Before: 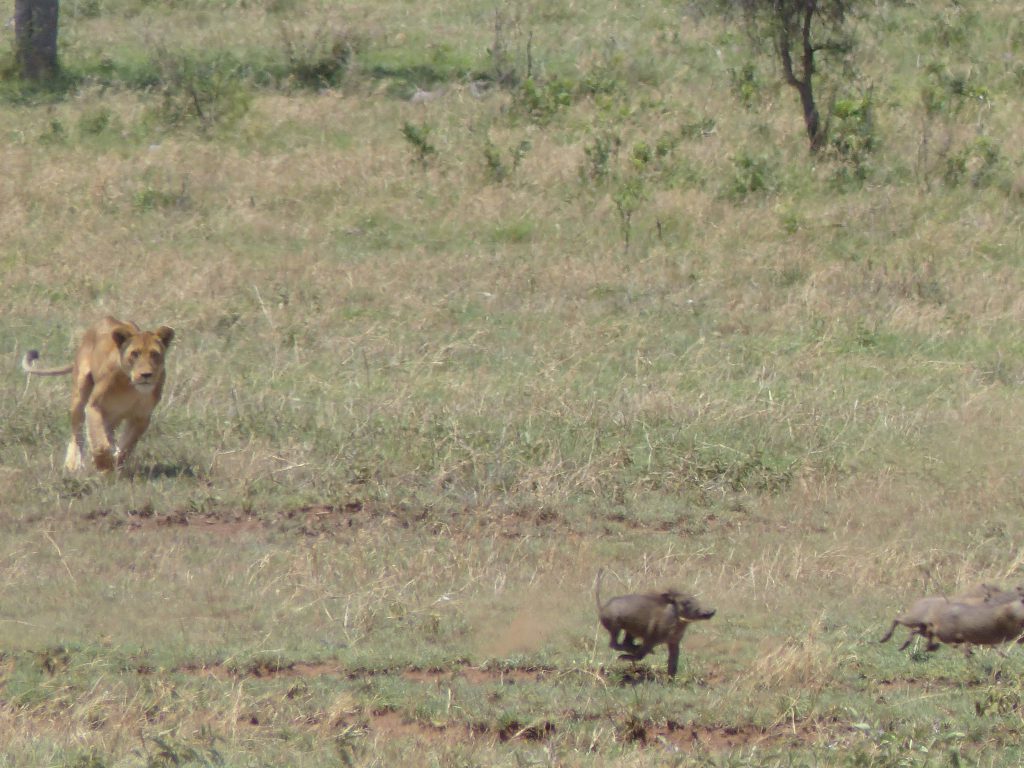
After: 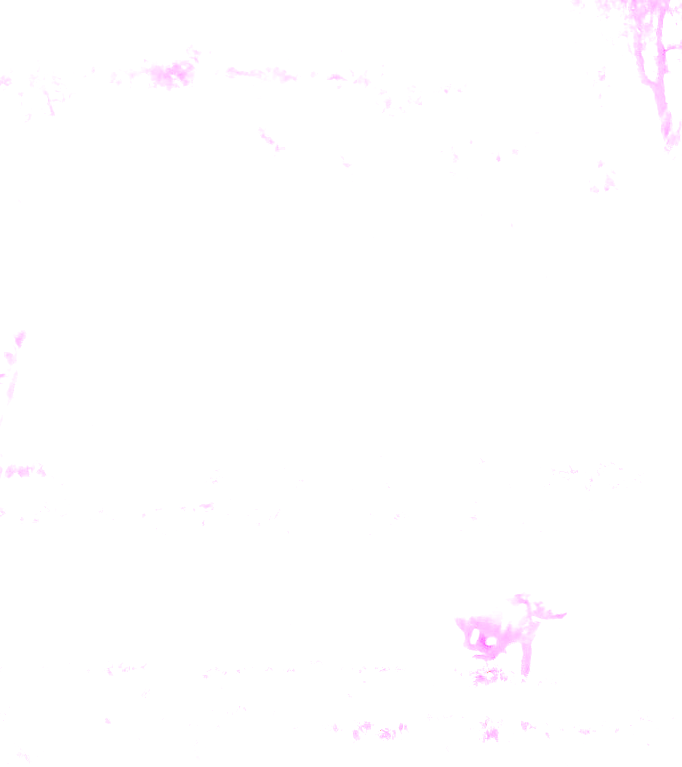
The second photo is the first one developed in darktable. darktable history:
white balance: red 8, blue 8
tone curve: curves: ch0 [(0, 0) (0.003, 0.046) (0.011, 0.052) (0.025, 0.059) (0.044, 0.069) (0.069, 0.084) (0.1, 0.107) (0.136, 0.133) (0.177, 0.171) (0.224, 0.216) (0.277, 0.293) (0.335, 0.371) (0.399, 0.481) (0.468, 0.577) (0.543, 0.662) (0.623, 0.749) (0.709, 0.831) (0.801, 0.891) (0.898, 0.942) (1, 1)], preserve colors none
exposure: exposure 0.496 EV, compensate highlight preservation false
crop and rotate: left 14.436%, right 18.898%
contrast brightness saturation: contrast -0.1, saturation -0.1
